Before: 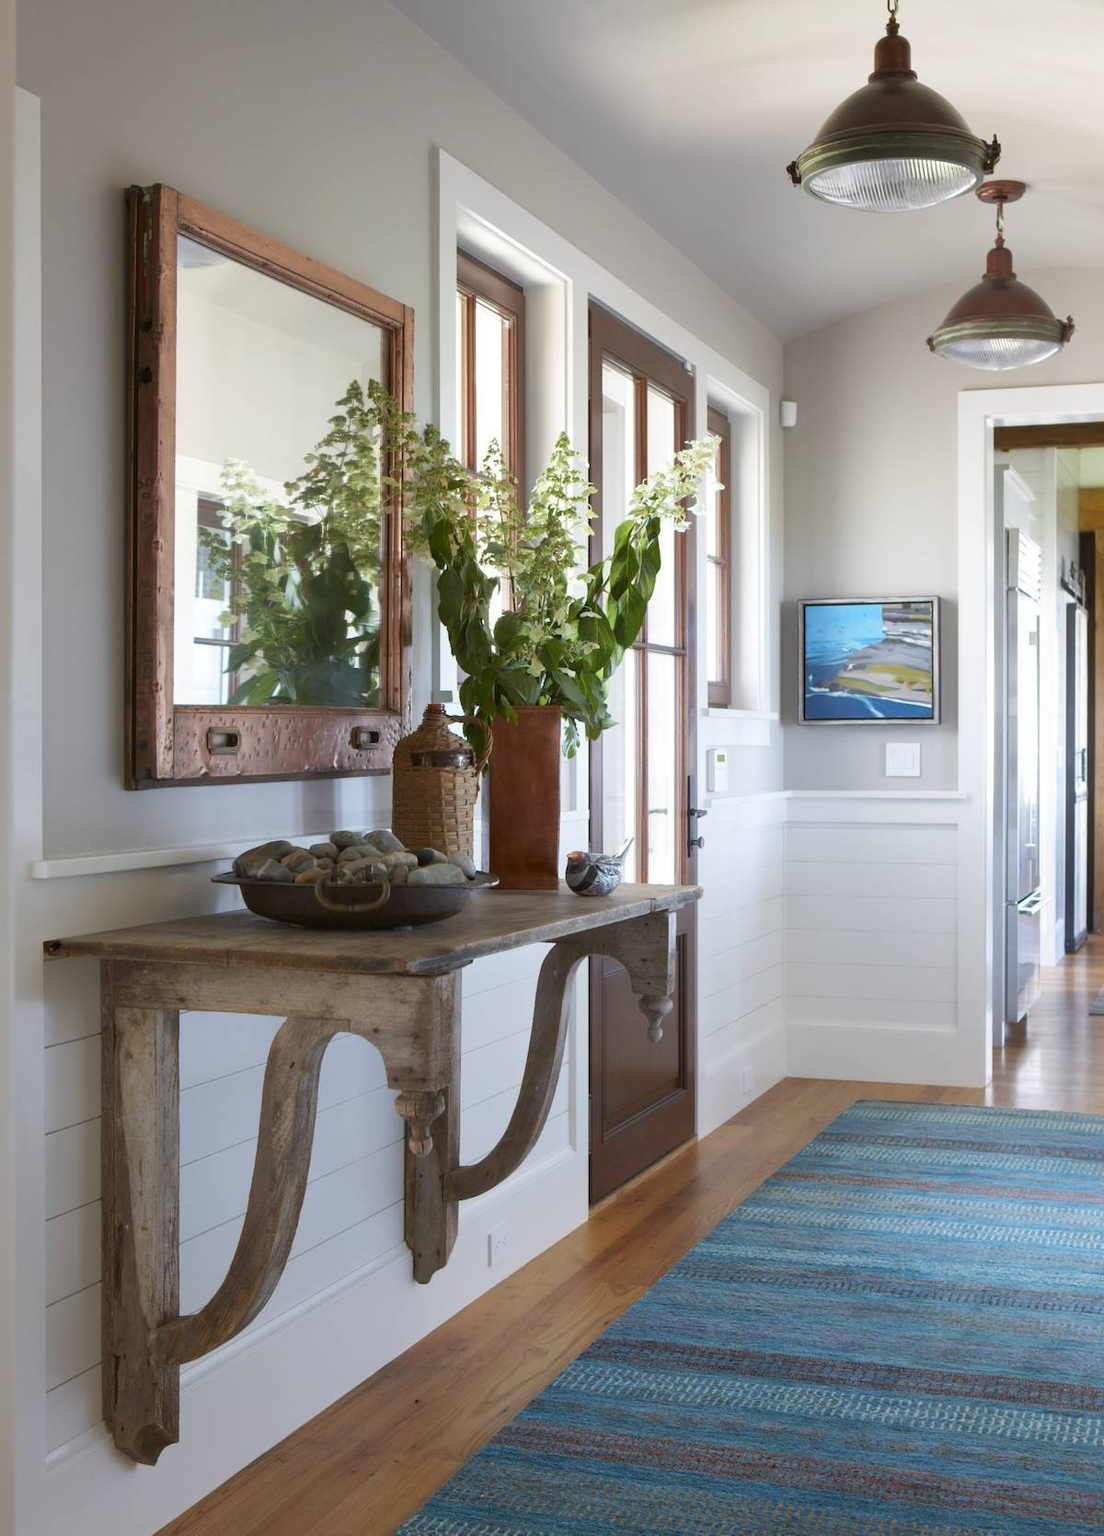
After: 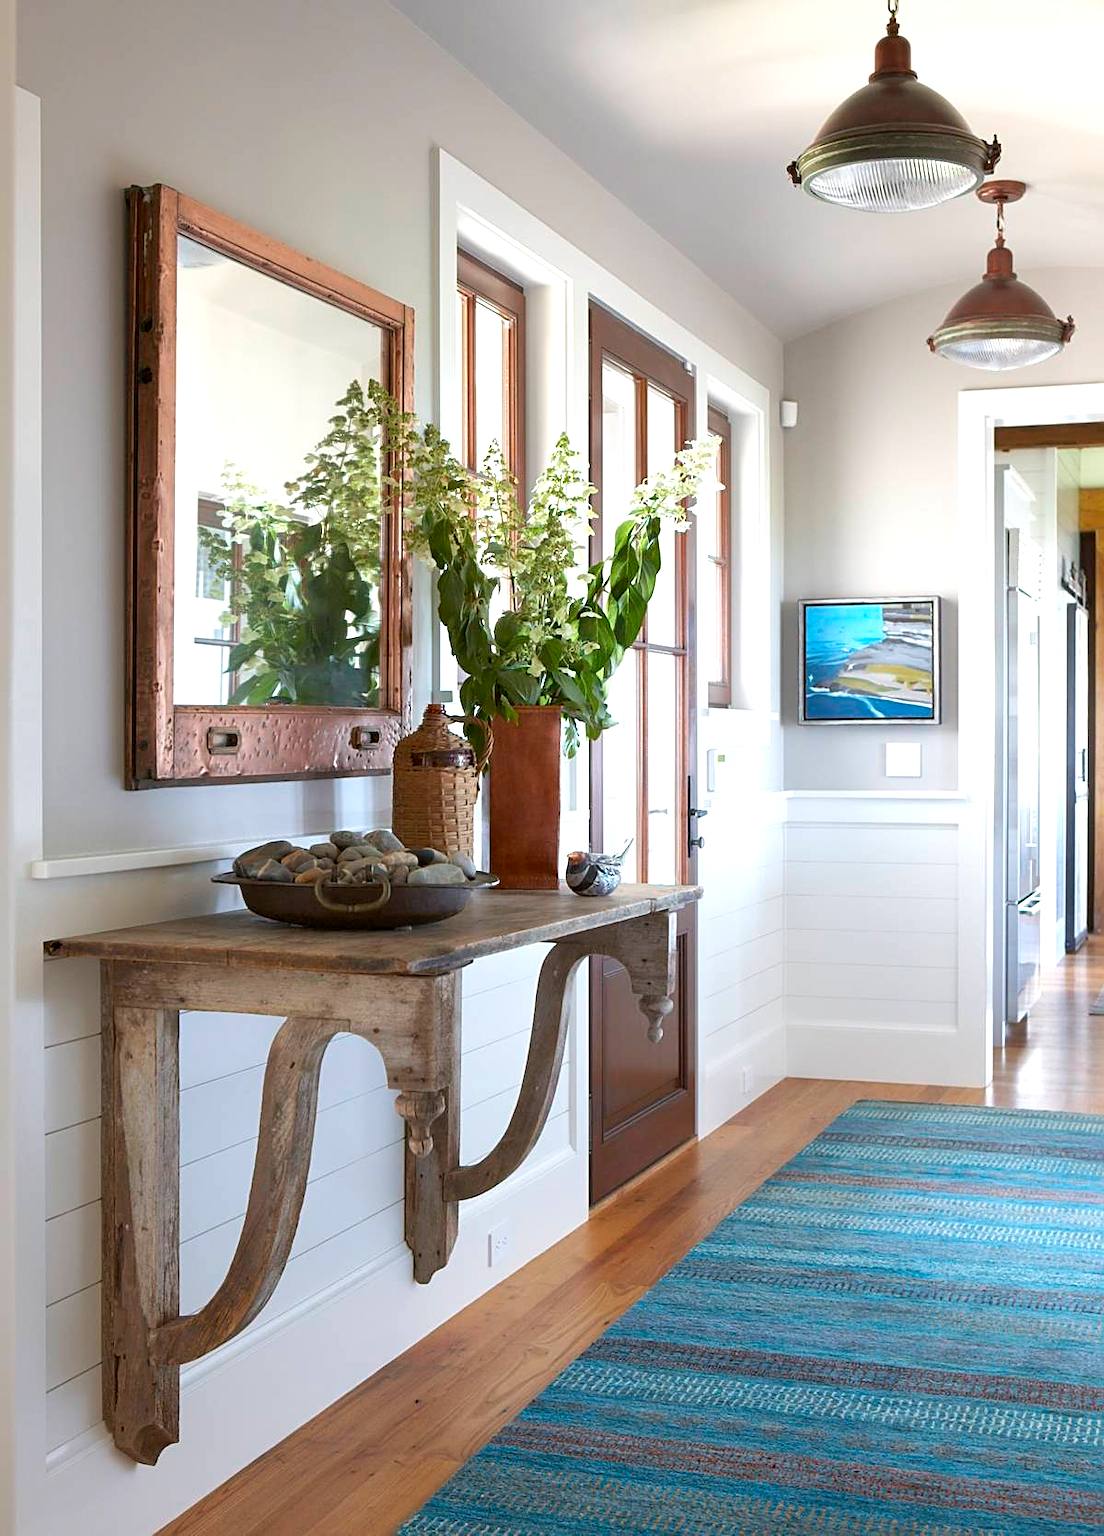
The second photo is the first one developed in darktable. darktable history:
exposure: black level correction 0.001, exposure 0.5 EV, compensate exposure bias true, compensate highlight preservation false
sharpen: on, module defaults
color balance: on, module defaults
